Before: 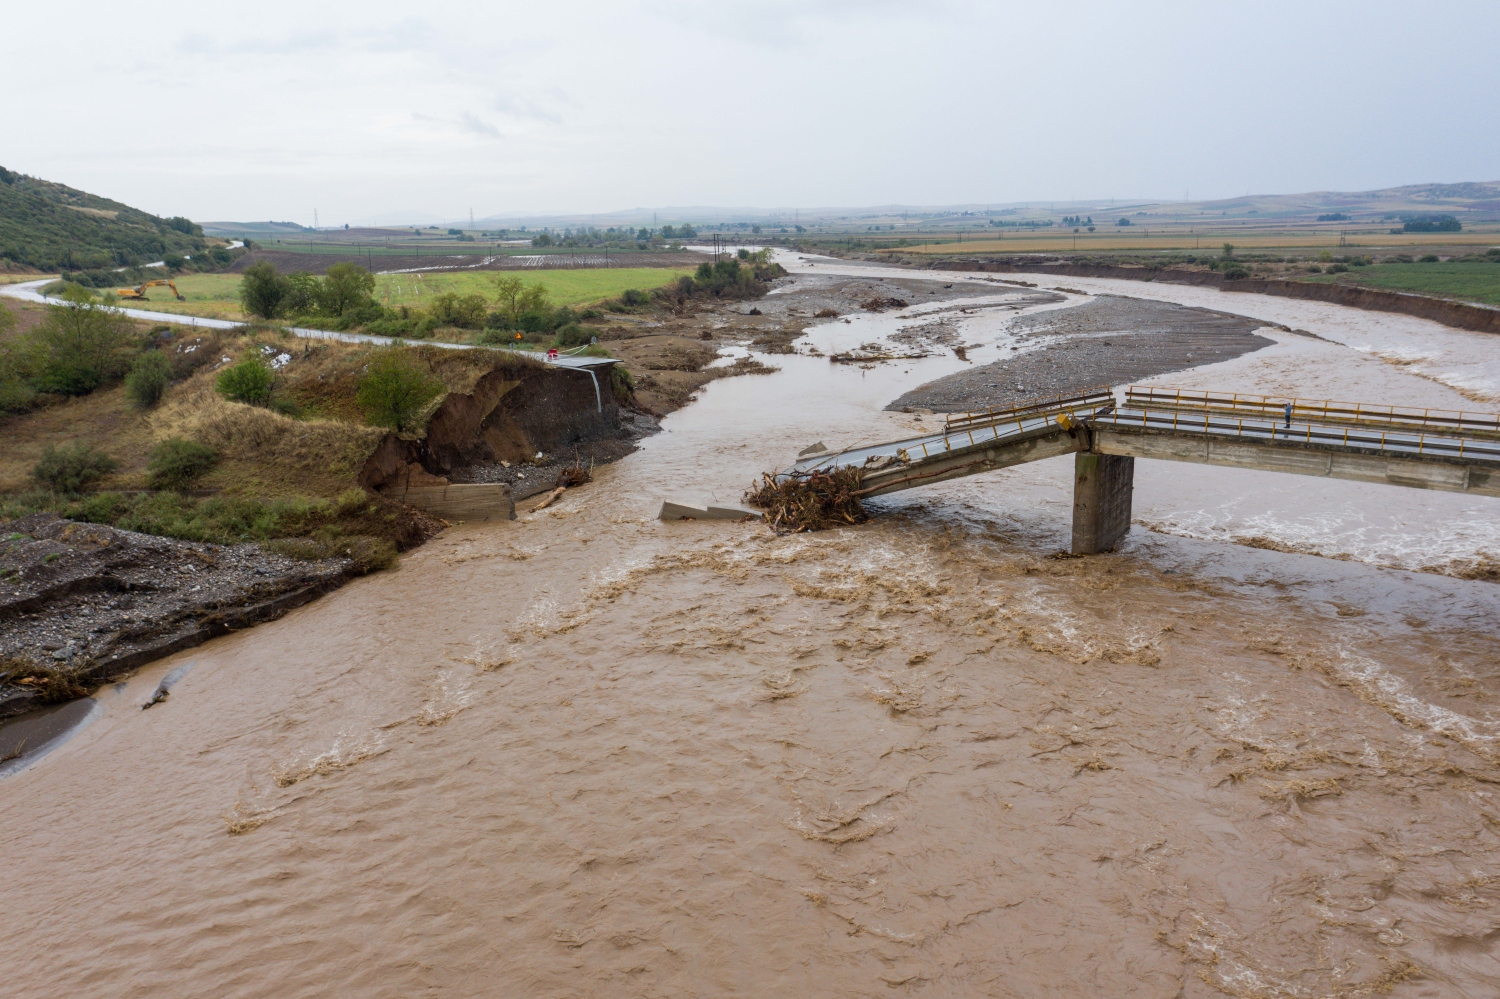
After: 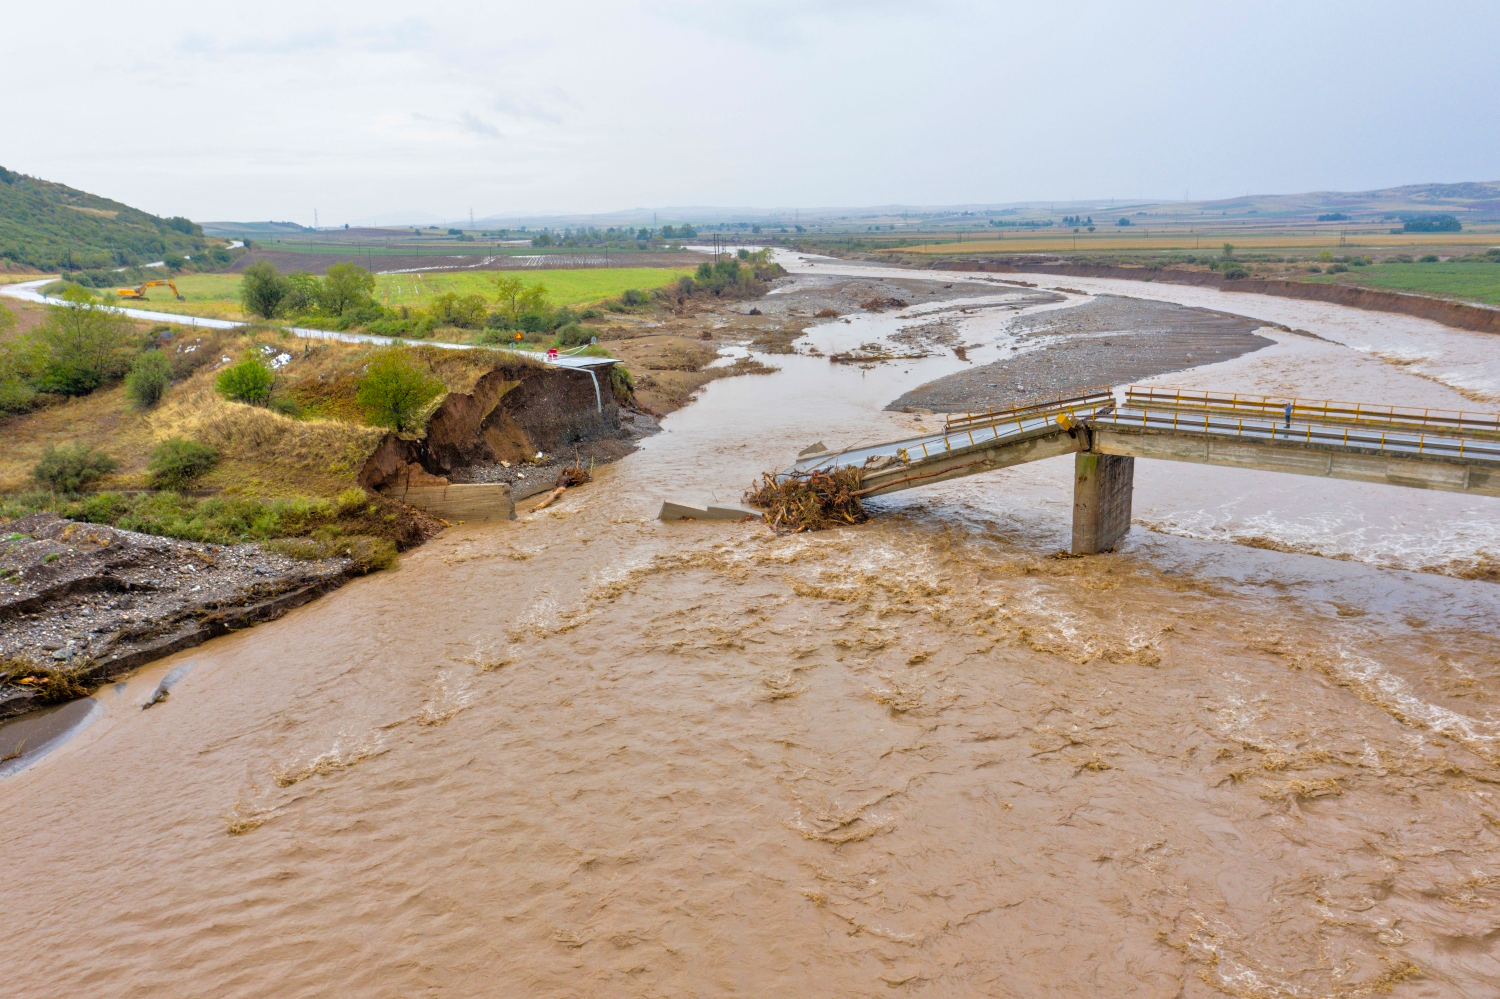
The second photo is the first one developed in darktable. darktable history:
tone equalizer: -7 EV 0.15 EV, -6 EV 0.6 EV, -5 EV 1.15 EV, -4 EV 1.33 EV, -3 EV 1.15 EV, -2 EV 0.6 EV, -1 EV 0.15 EV, mask exposure compensation -0.5 EV
color balance rgb: perceptual saturation grading › global saturation 20%, global vibrance 20%
